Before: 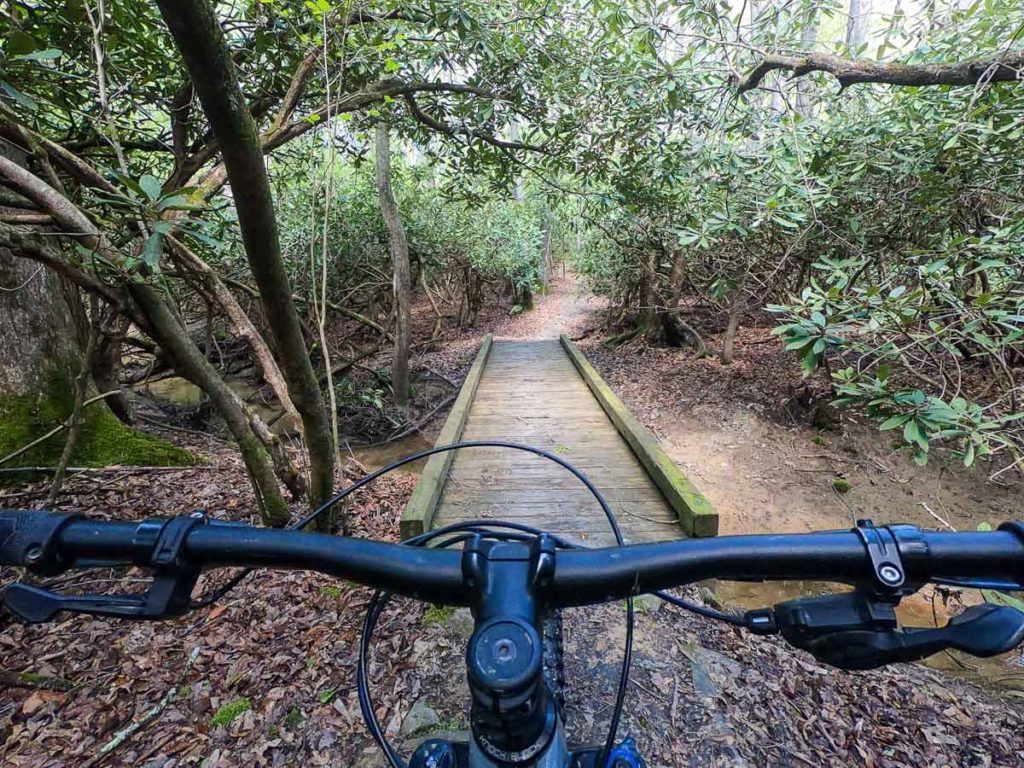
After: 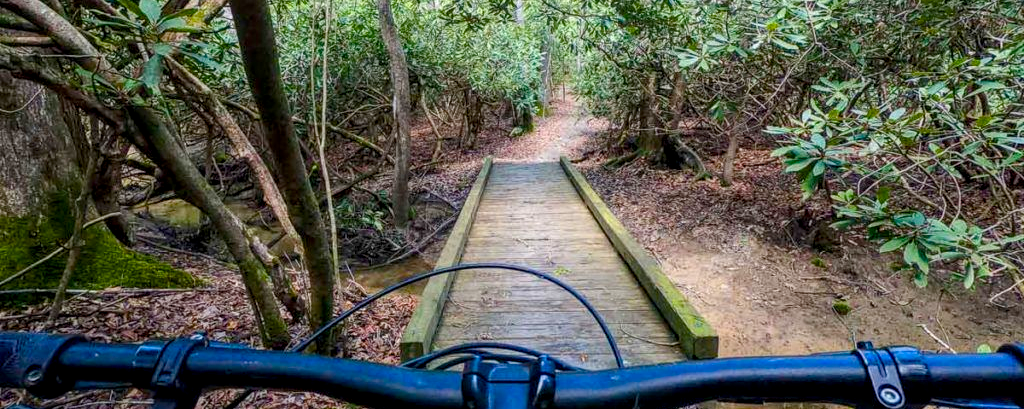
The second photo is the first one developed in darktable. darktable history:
crop and rotate: top 23.302%, bottom 23.393%
color balance rgb: power › hue 72.26°, linear chroma grading › global chroma 8.711%, perceptual saturation grading › global saturation 20%, perceptual saturation grading › highlights -25.593%, perceptual saturation grading › shadows 25.663%, global vibrance 20%
local contrast: on, module defaults
exposure: black level correction 0.002, exposure -0.104 EV, compensate highlight preservation false
